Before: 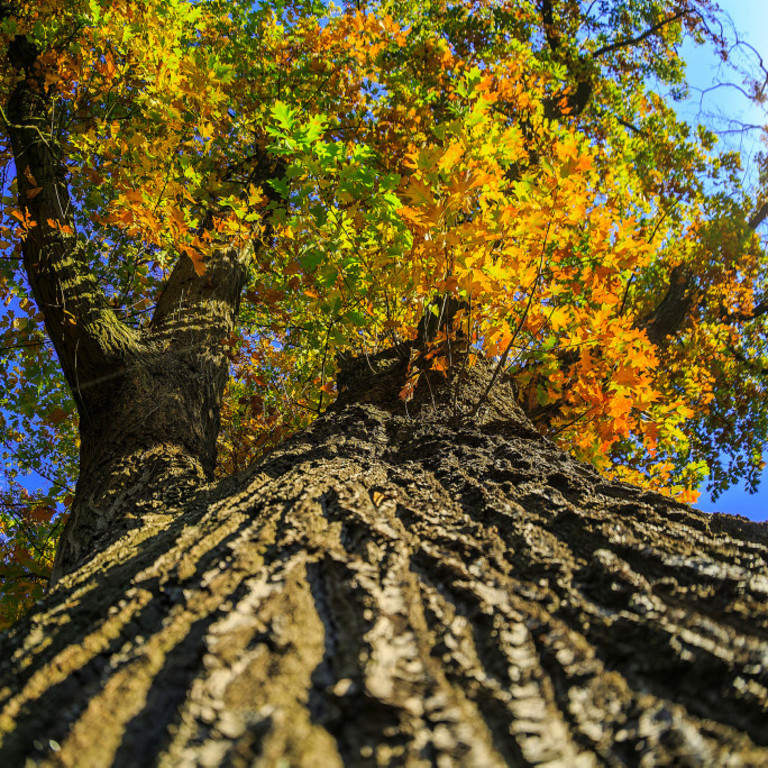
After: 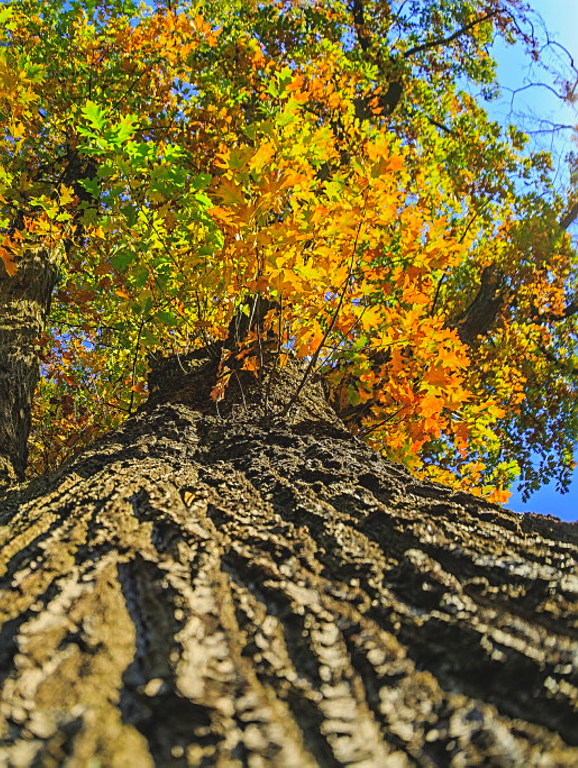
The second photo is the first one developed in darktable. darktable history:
contrast brightness saturation: contrast -0.095, brightness 0.051, saturation 0.081
crop and rotate: left 24.726%
sharpen: on, module defaults
